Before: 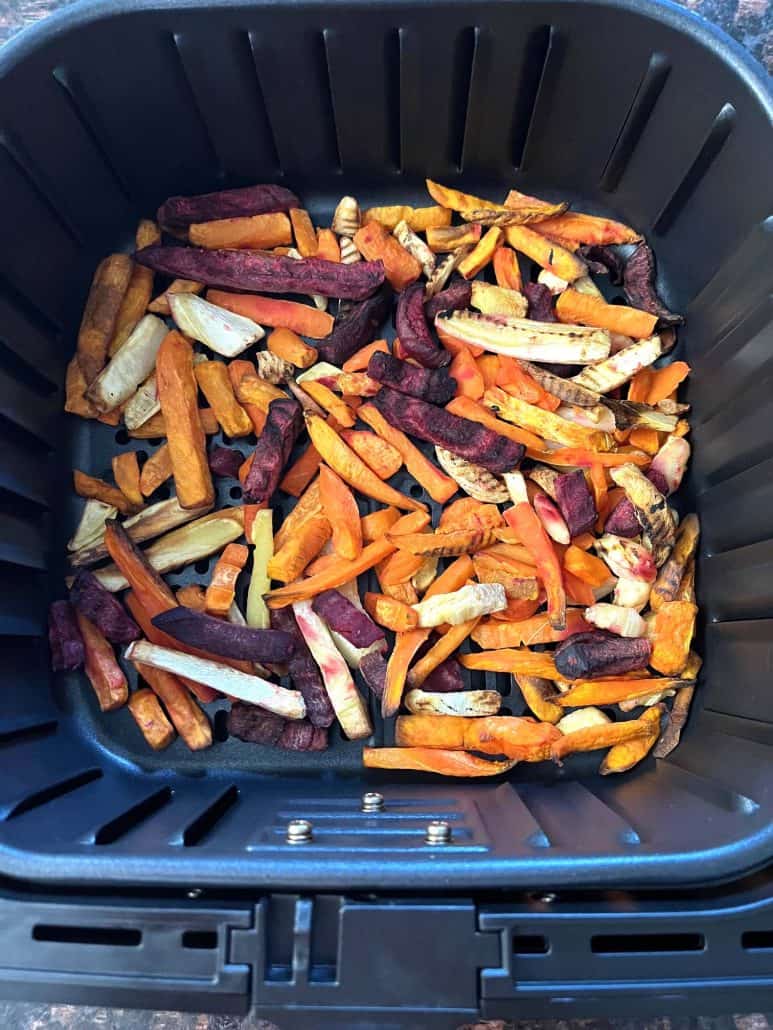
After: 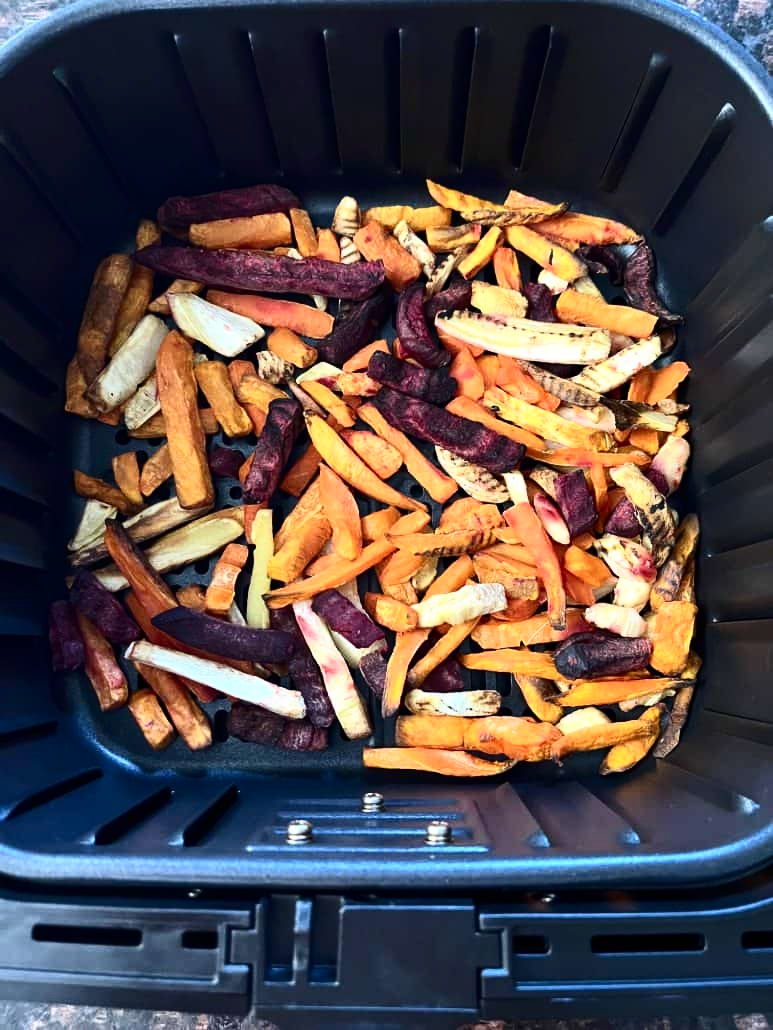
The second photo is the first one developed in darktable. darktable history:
contrast brightness saturation: contrast 0.281
